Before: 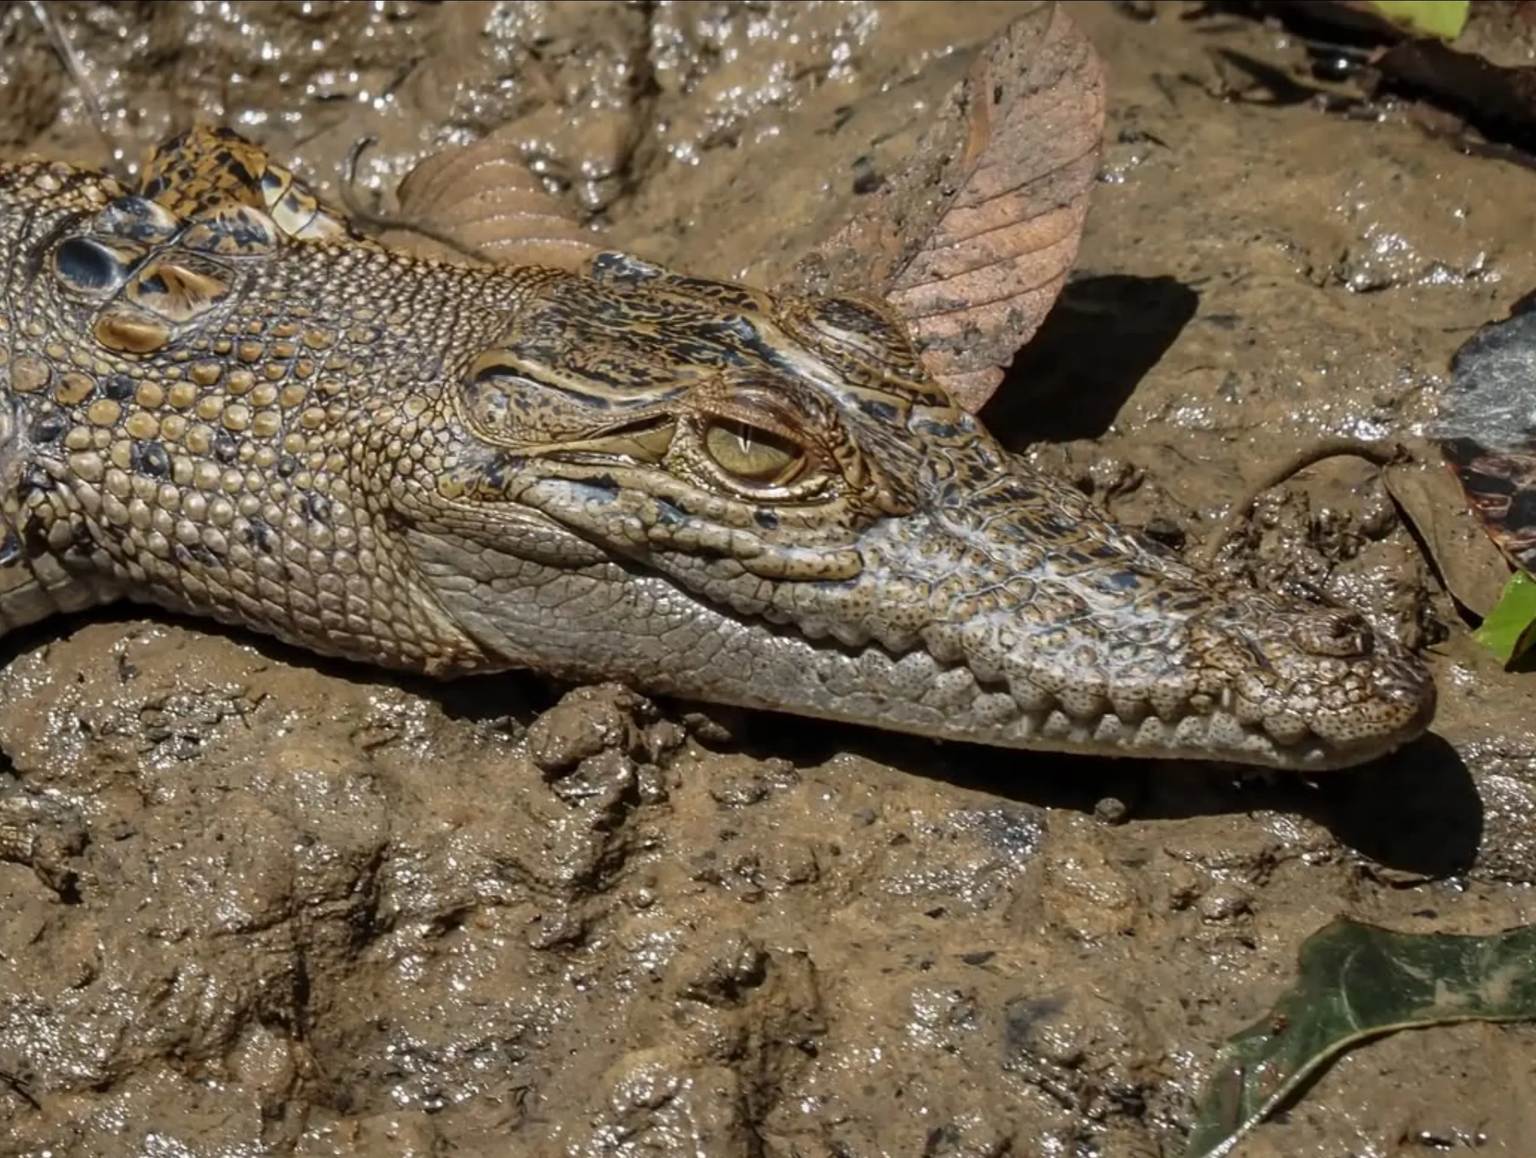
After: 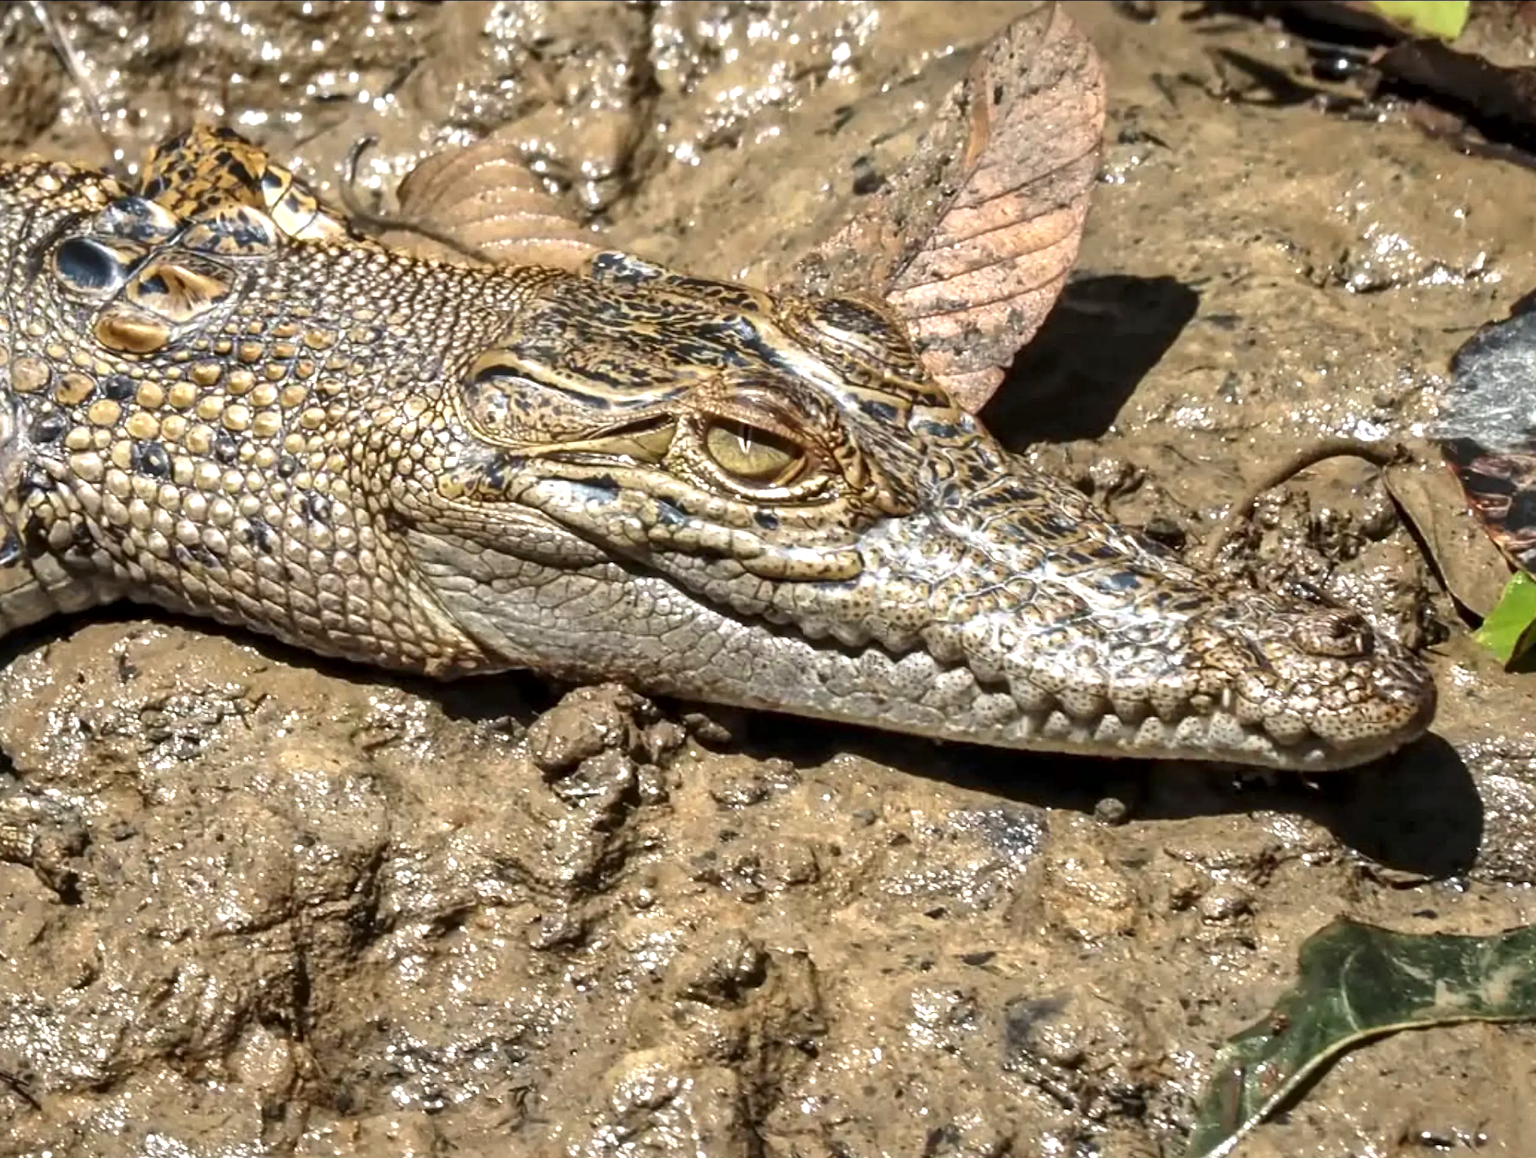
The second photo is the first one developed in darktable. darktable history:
local contrast: mode bilateral grid, contrast 20, coarseness 50, detail 150%, midtone range 0.2
exposure: black level correction -0.001, exposure 0.9 EV, compensate exposure bias true, compensate highlight preservation false
